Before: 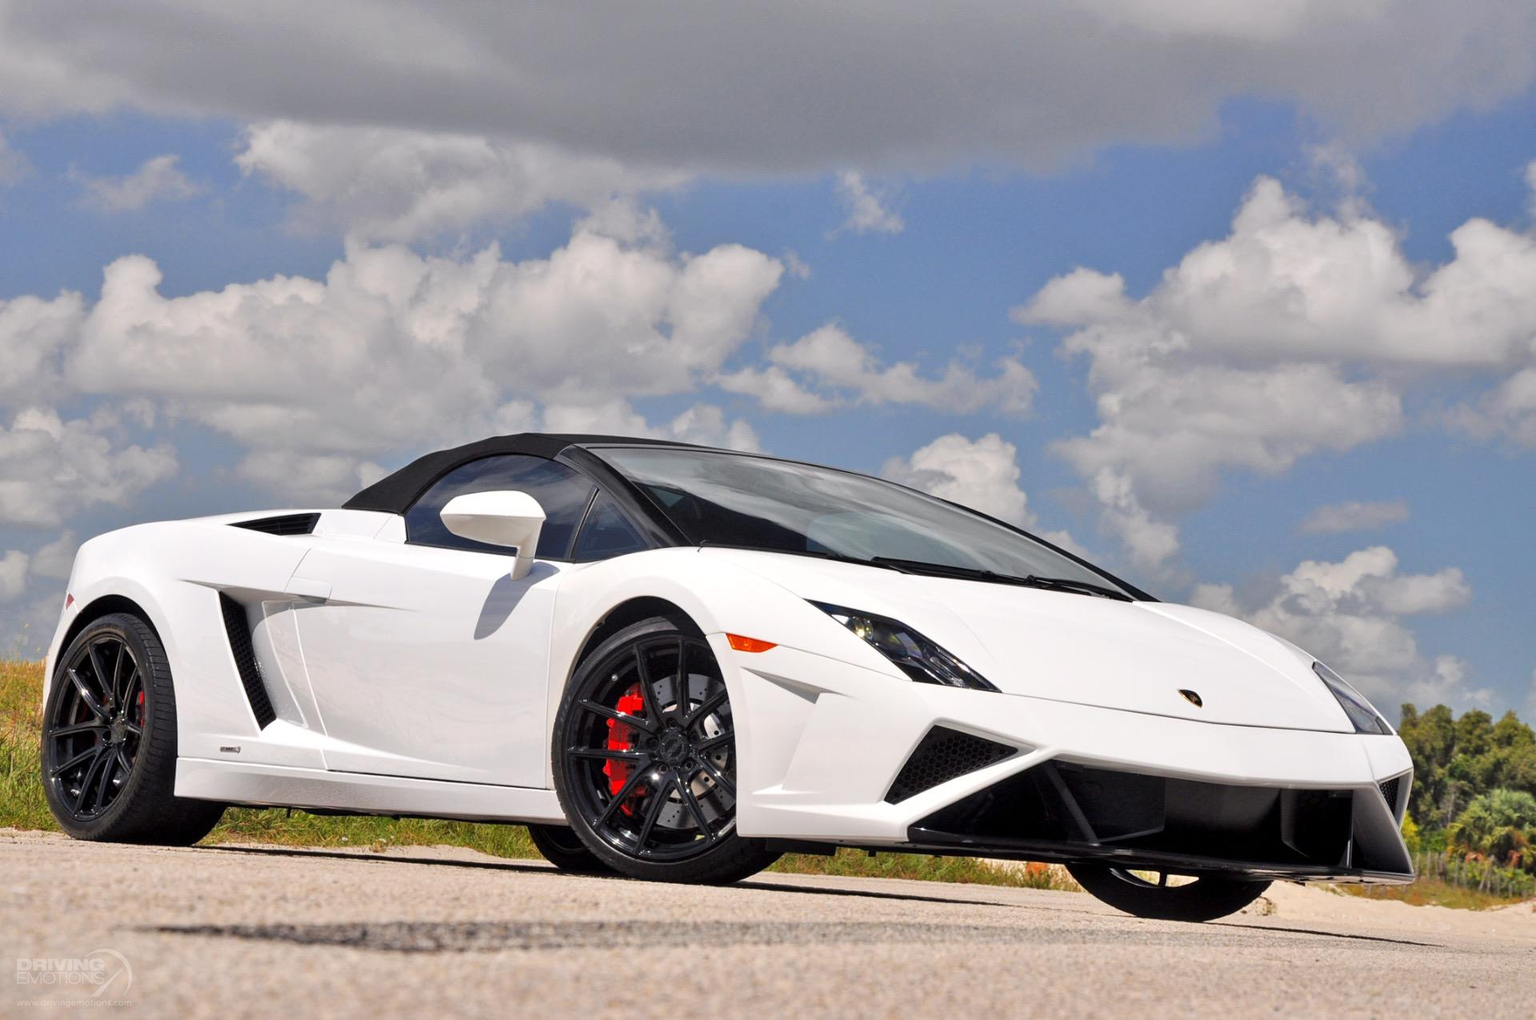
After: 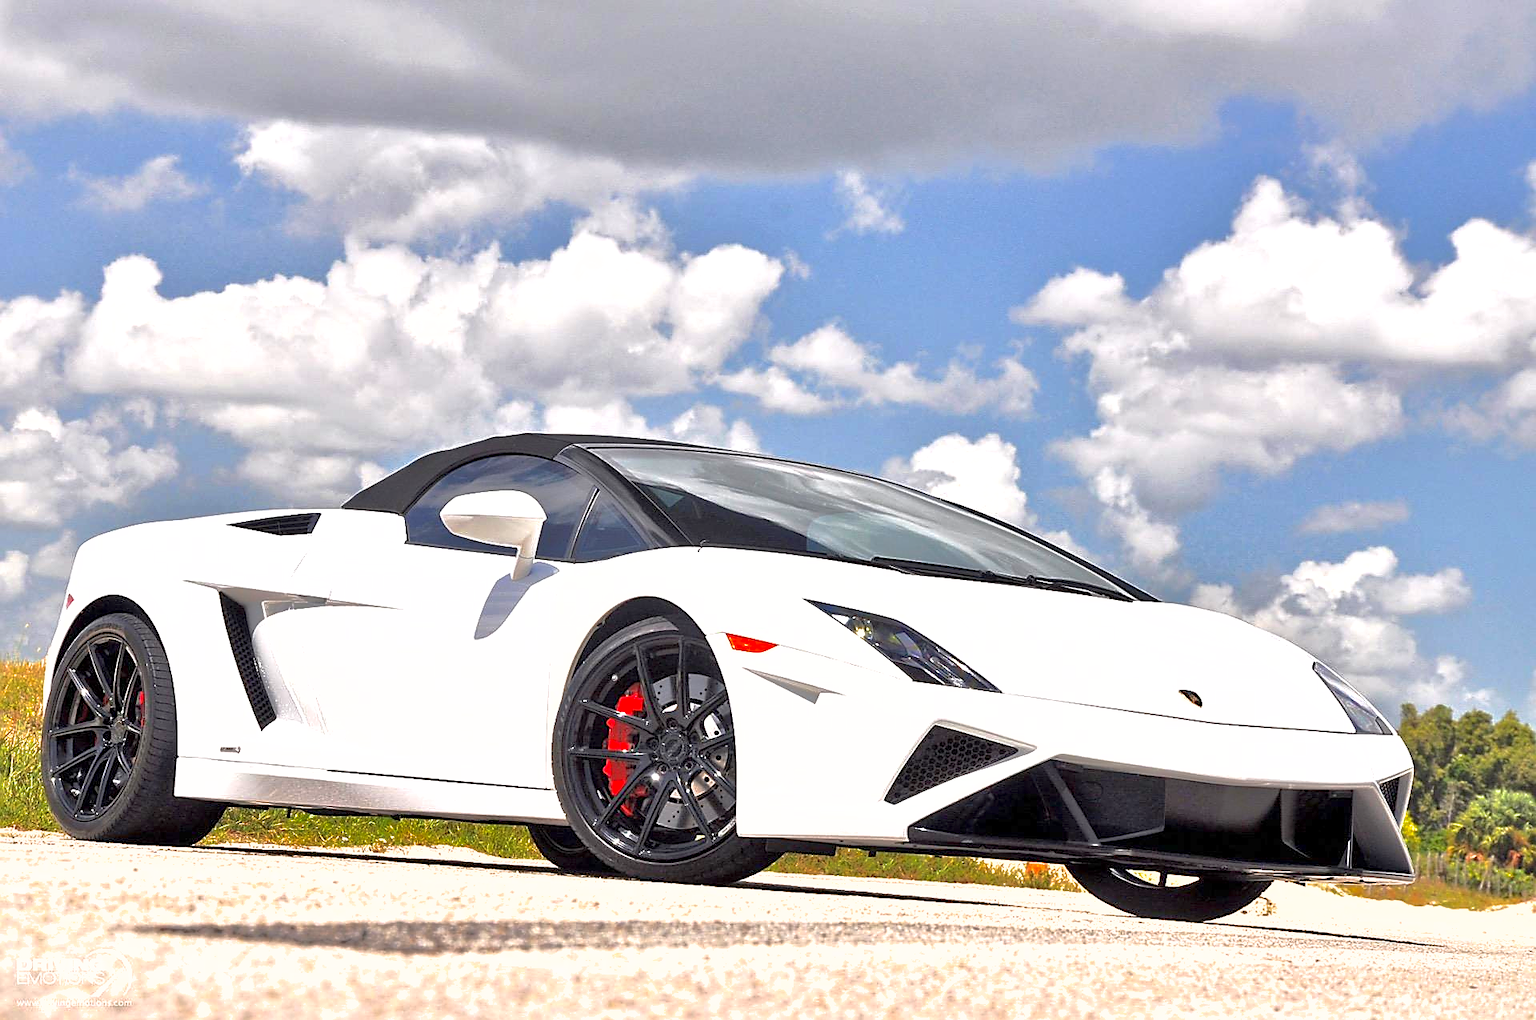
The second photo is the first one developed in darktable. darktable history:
sharpen: radius 1.407, amount 1.234, threshold 0.773
shadows and highlights: on, module defaults
exposure: exposure 1 EV, compensate highlight preservation false
